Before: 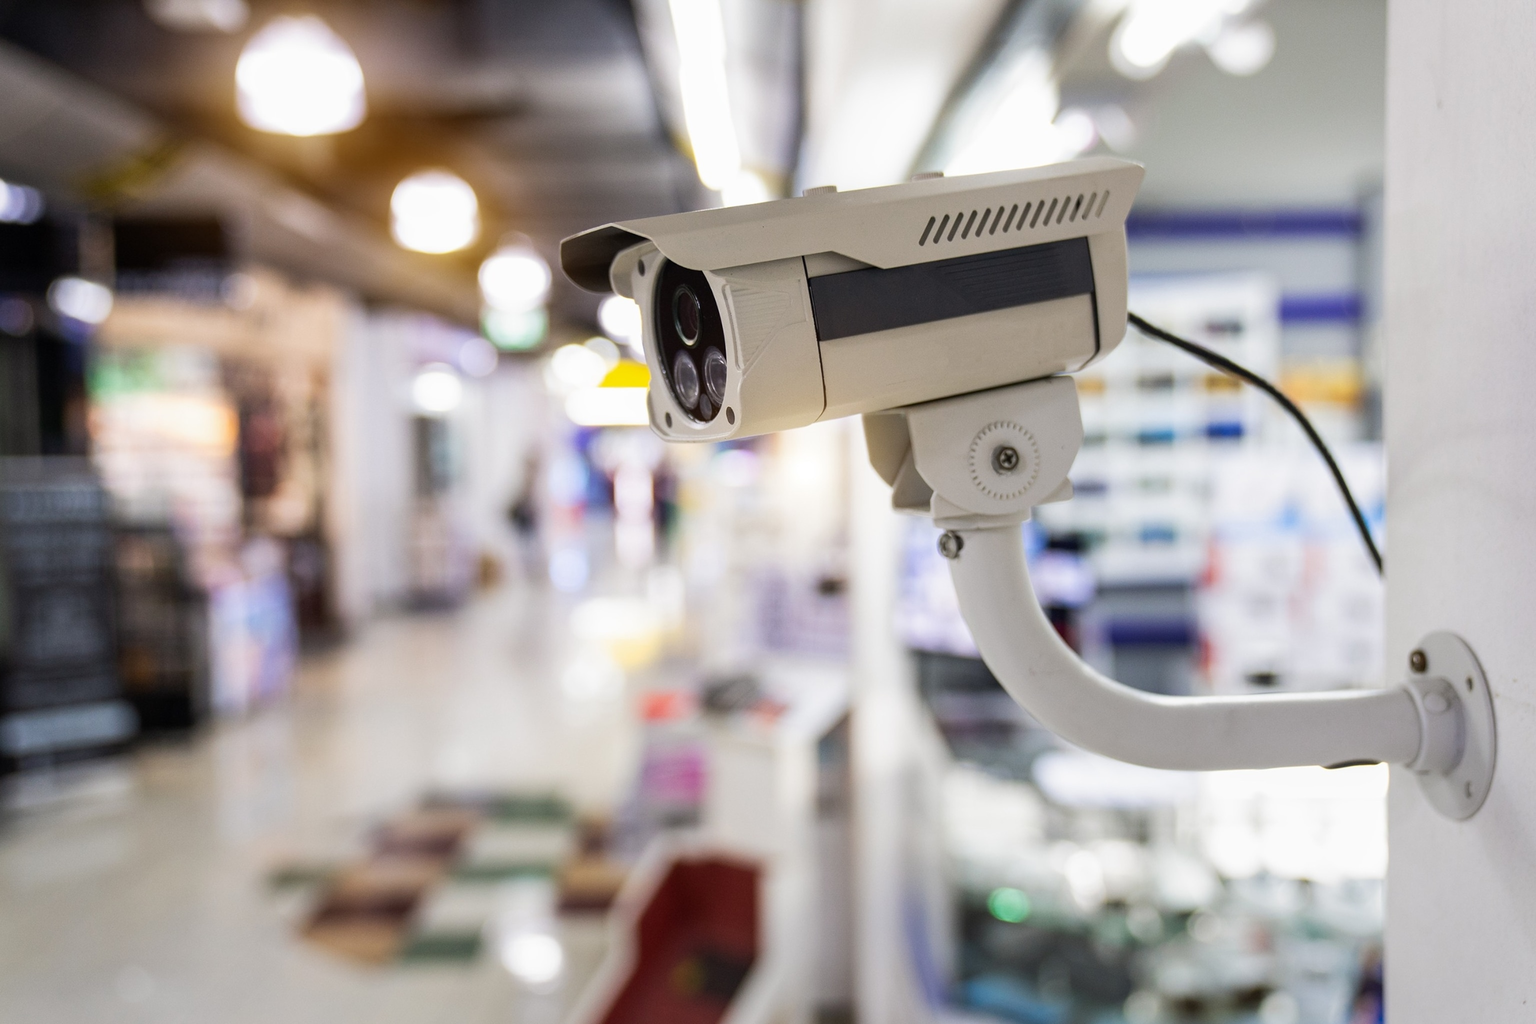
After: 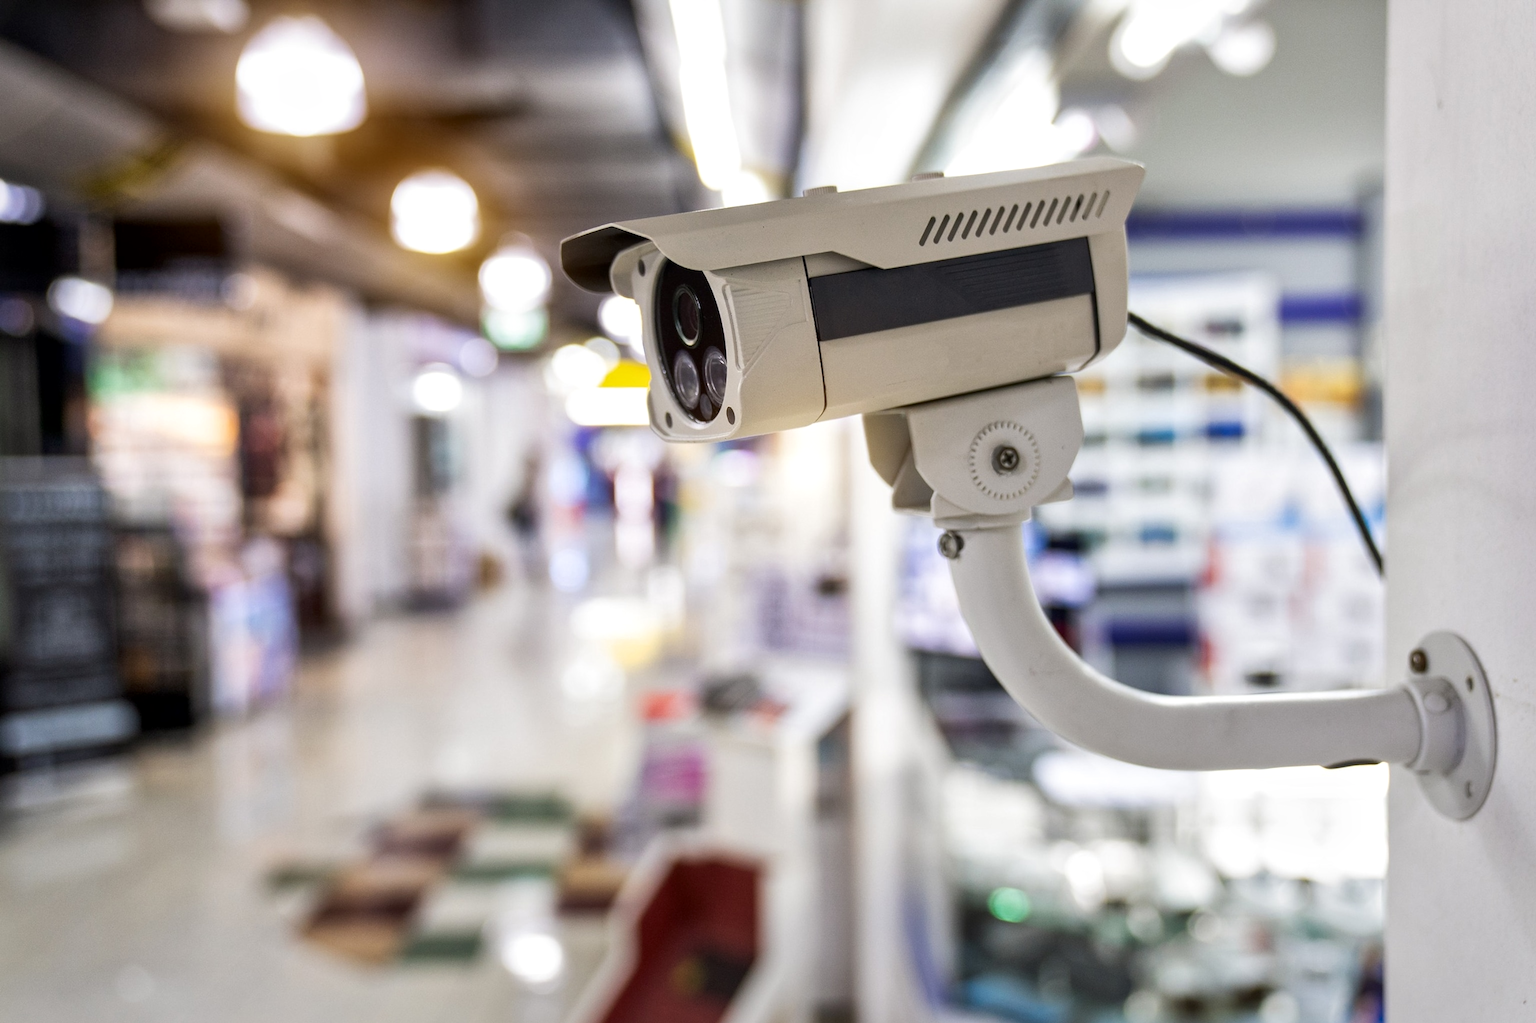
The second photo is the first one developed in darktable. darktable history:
local contrast: mode bilateral grid, contrast 20, coarseness 50, detail 140%, midtone range 0.2
